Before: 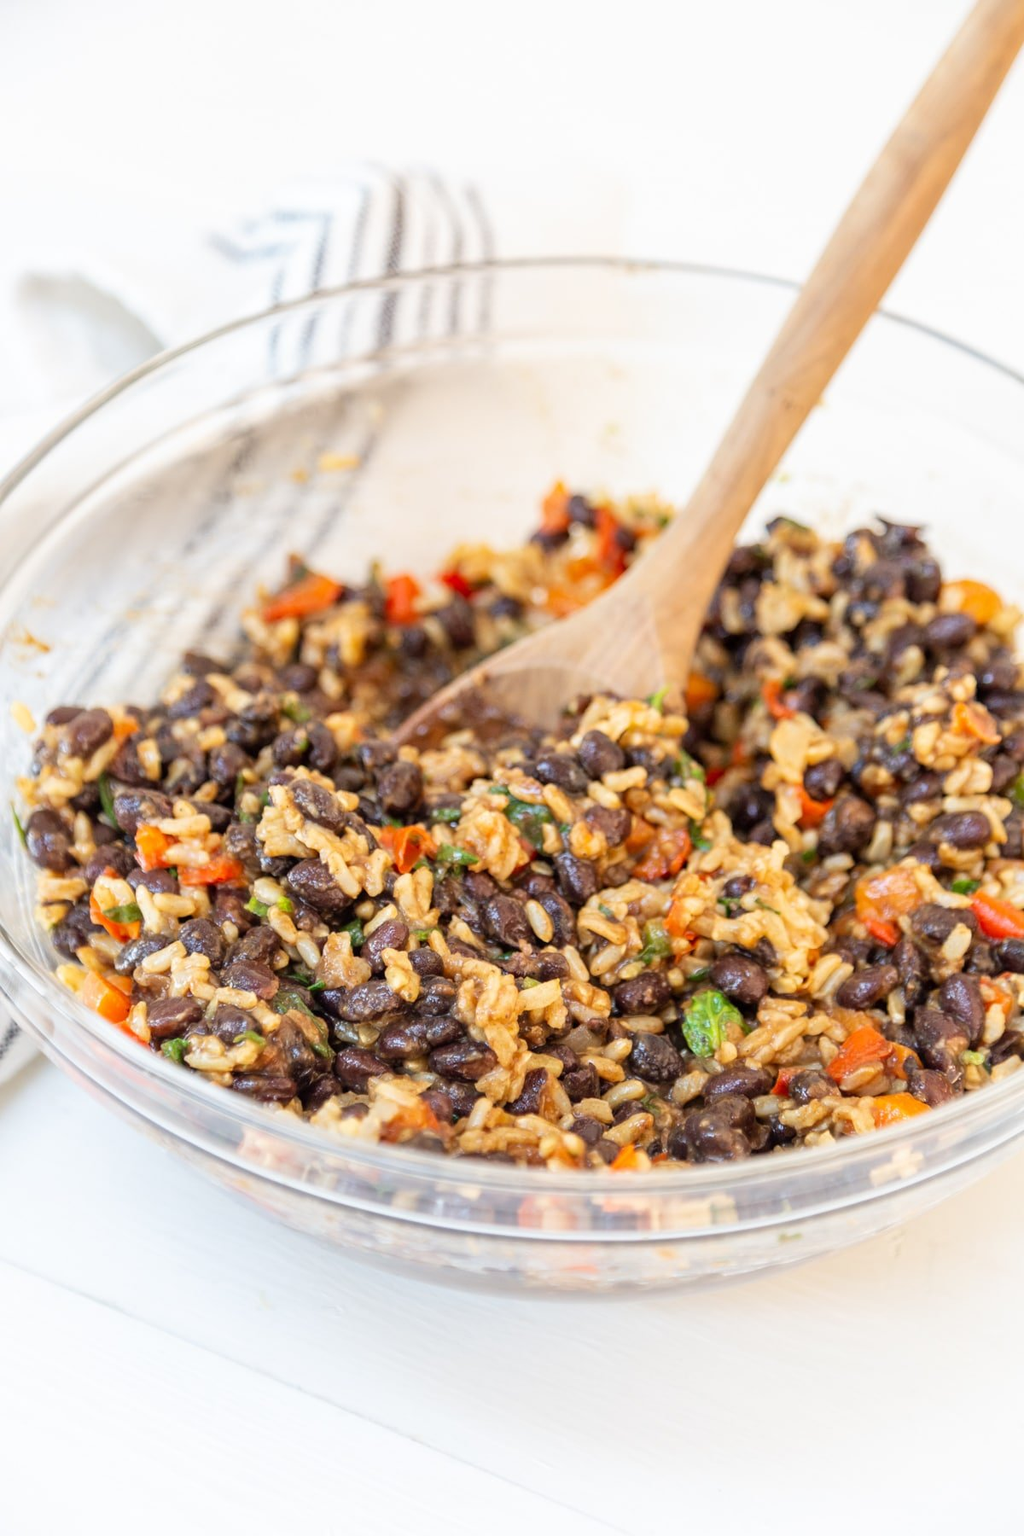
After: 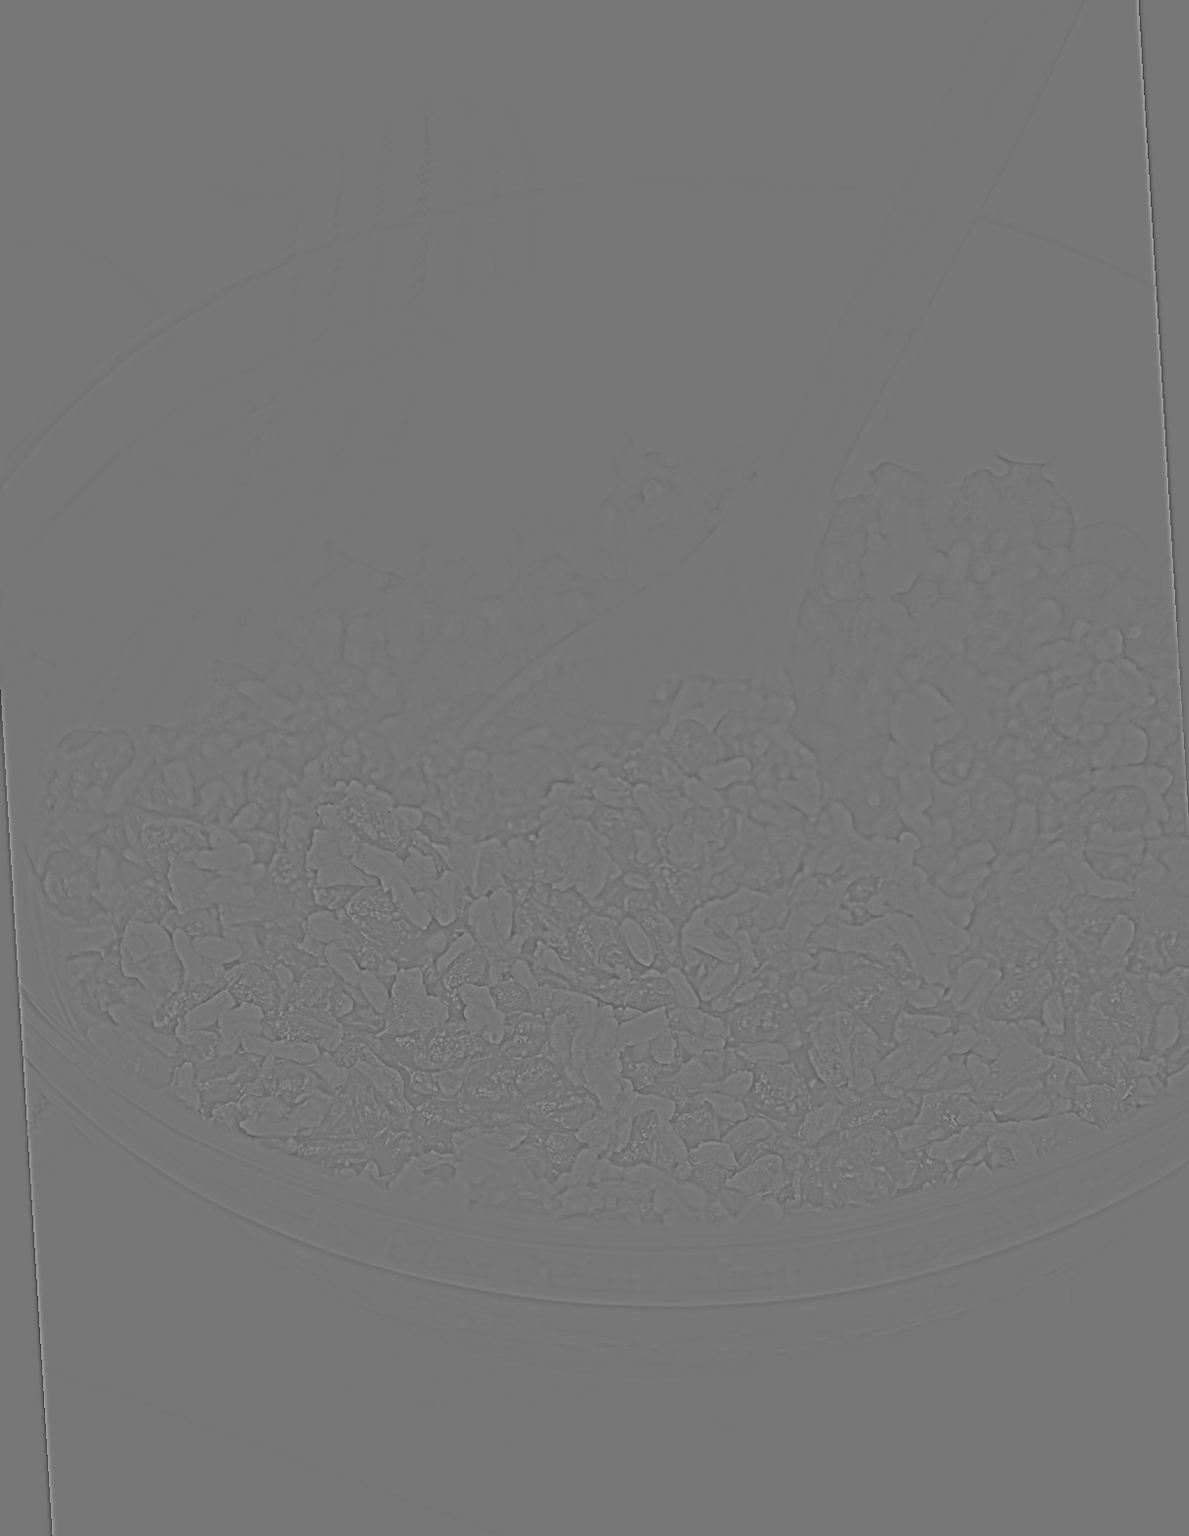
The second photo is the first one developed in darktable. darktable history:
rotate and perspective: rotation -3.52°, crop left 0.036, crop right 0.964, crop top 0.081, crop bottom 0.919
highpass: sharpness 9.84%, contrast boost 9.94%
